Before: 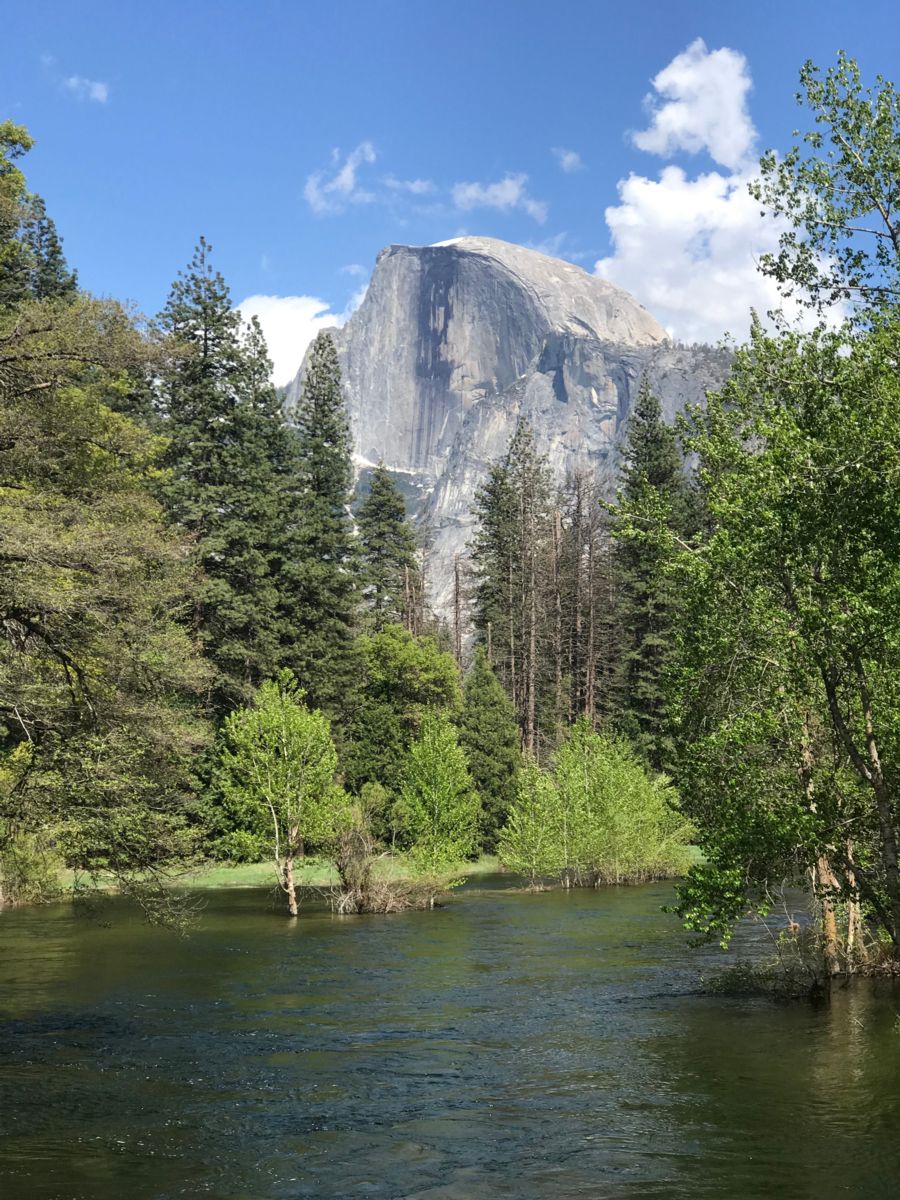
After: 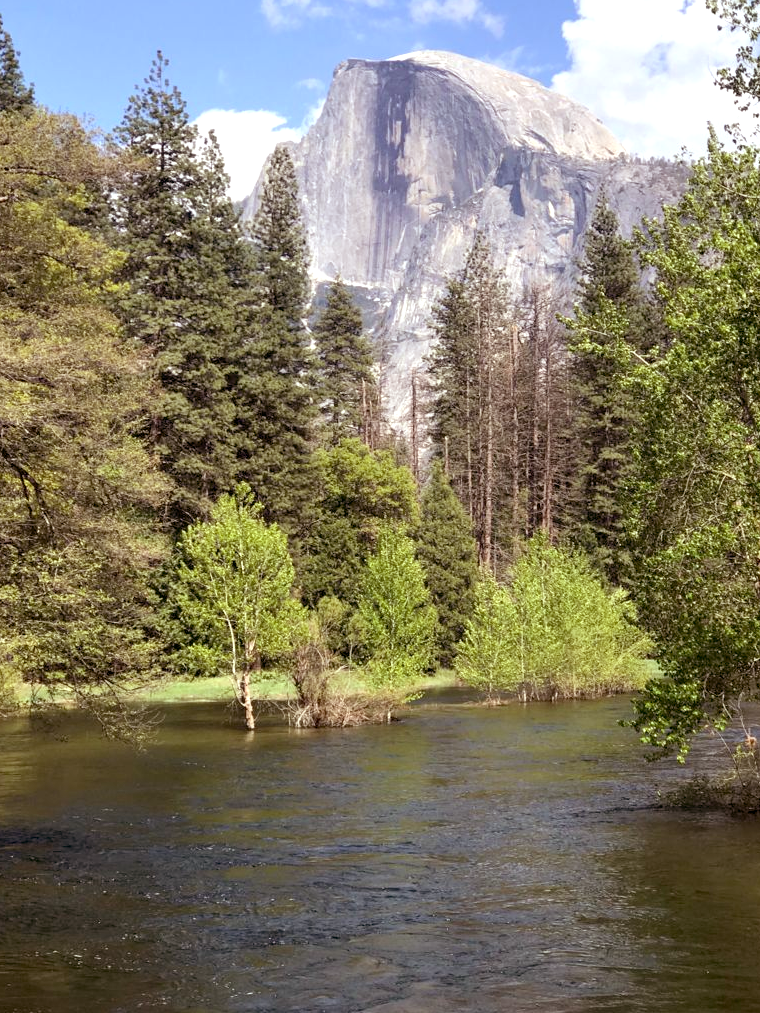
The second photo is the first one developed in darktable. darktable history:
crop and rotate: left 4.842%, top 15.51%, right 10.668%
exposure: black level correction 0.005, exposure 0.417 EV, compensate highlight preservation false
rgb levels: mode RGB, independent channels, levels [[0, 0.474, 1], [0, 0.5, 1], [0, 0.5, 1]]
tone equalizer: on, module defaults
